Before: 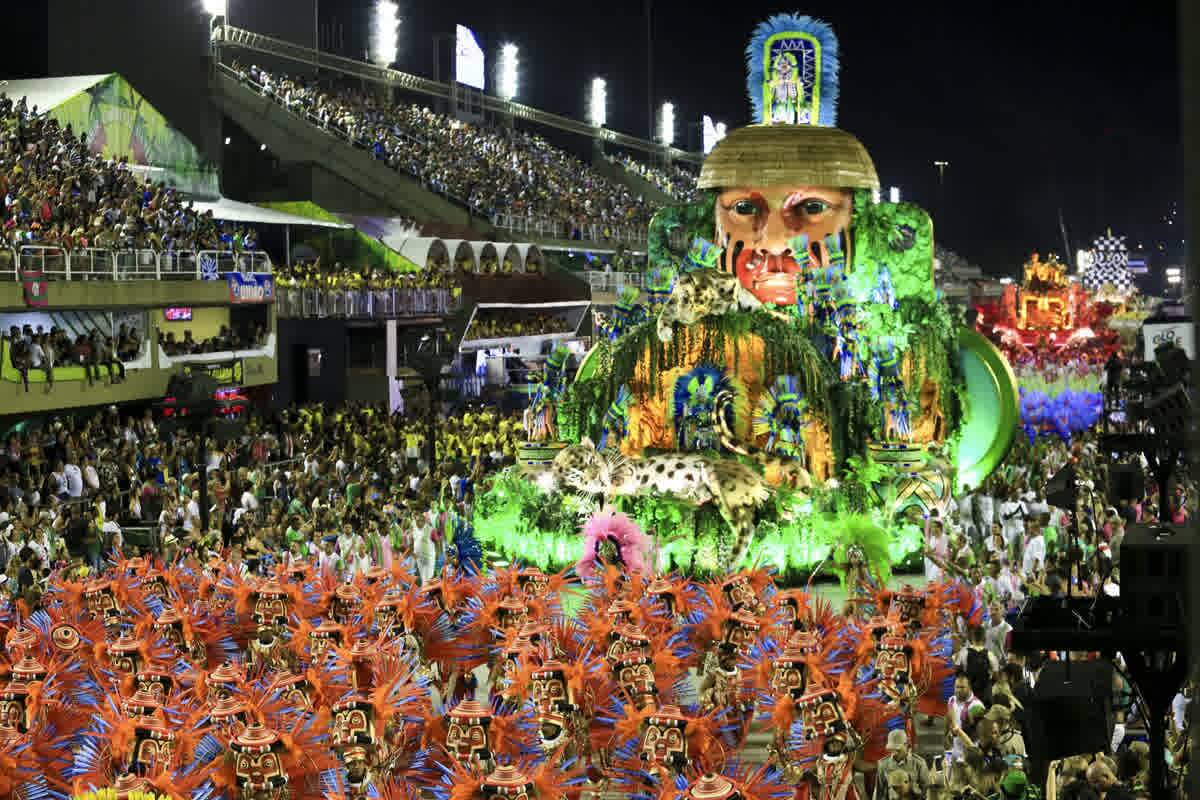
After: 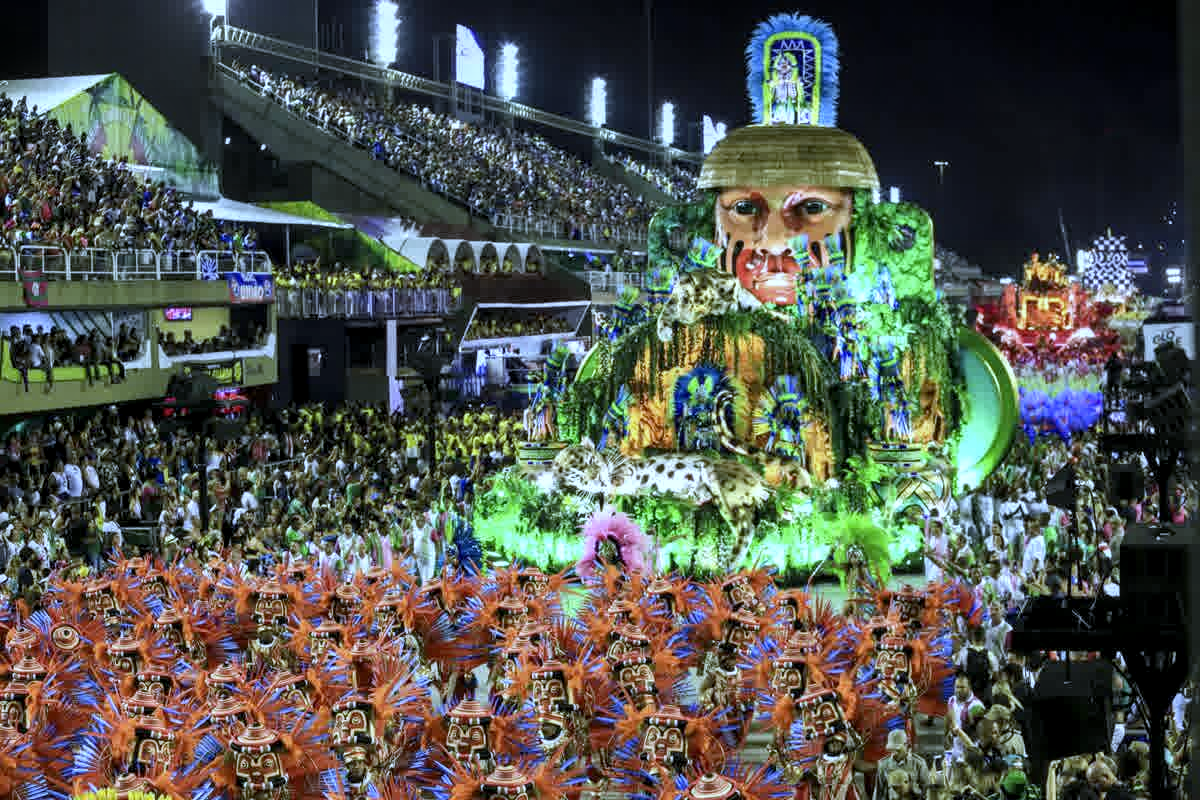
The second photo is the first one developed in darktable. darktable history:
white balance: red 0.871, blue 1.249
local contrast: detail 130%
